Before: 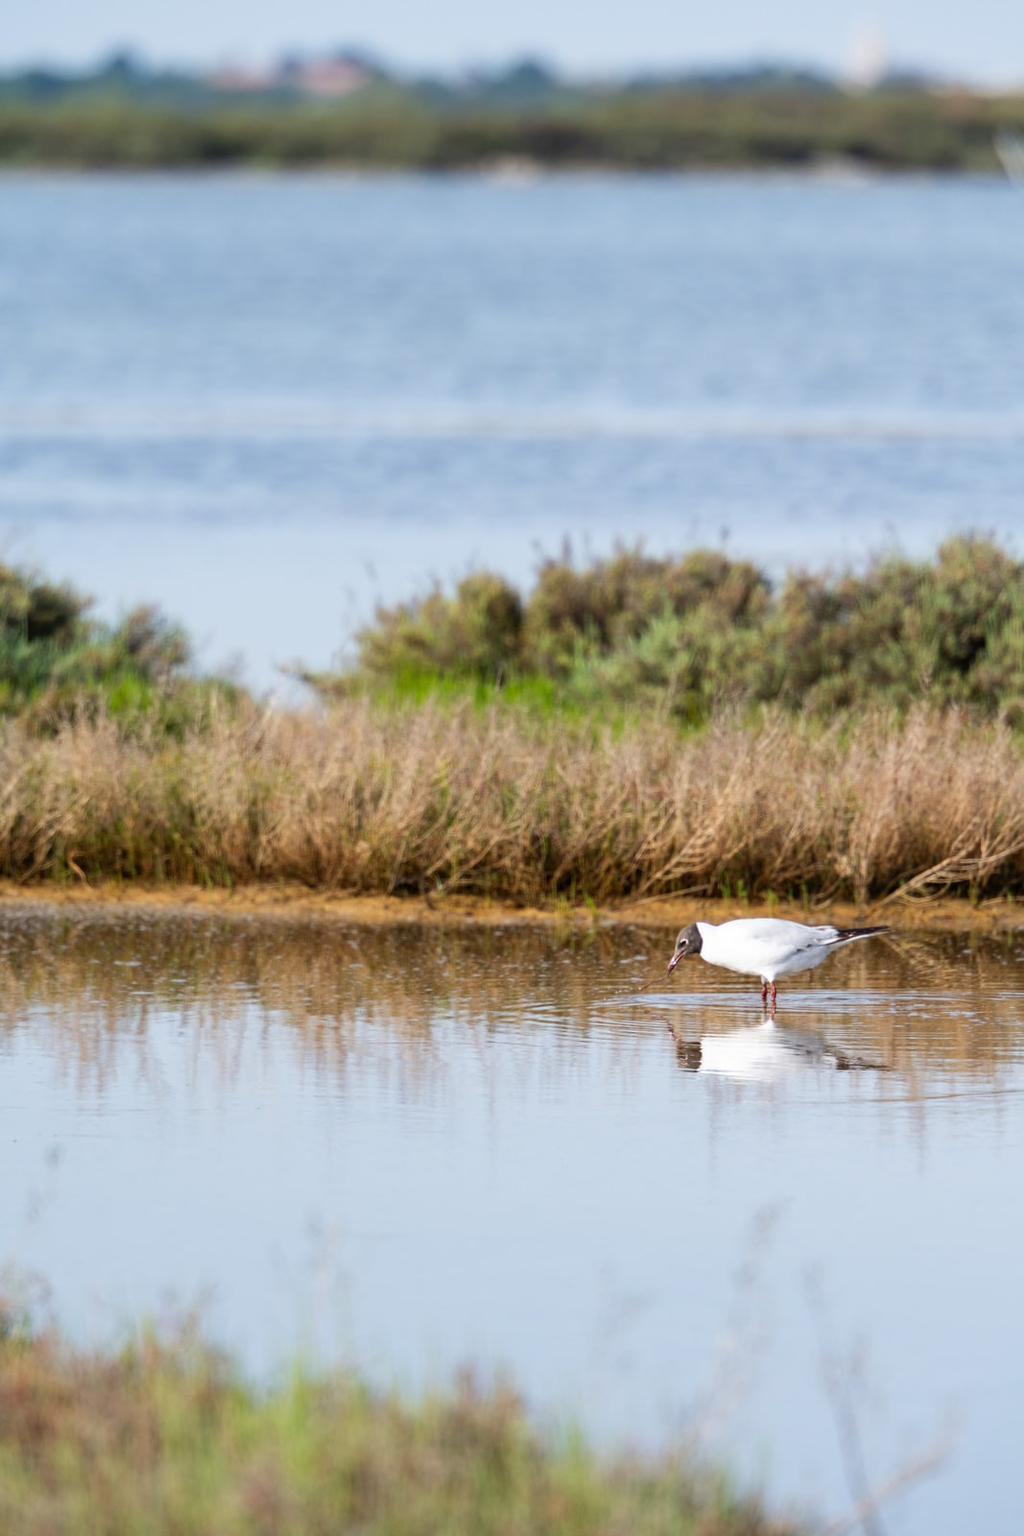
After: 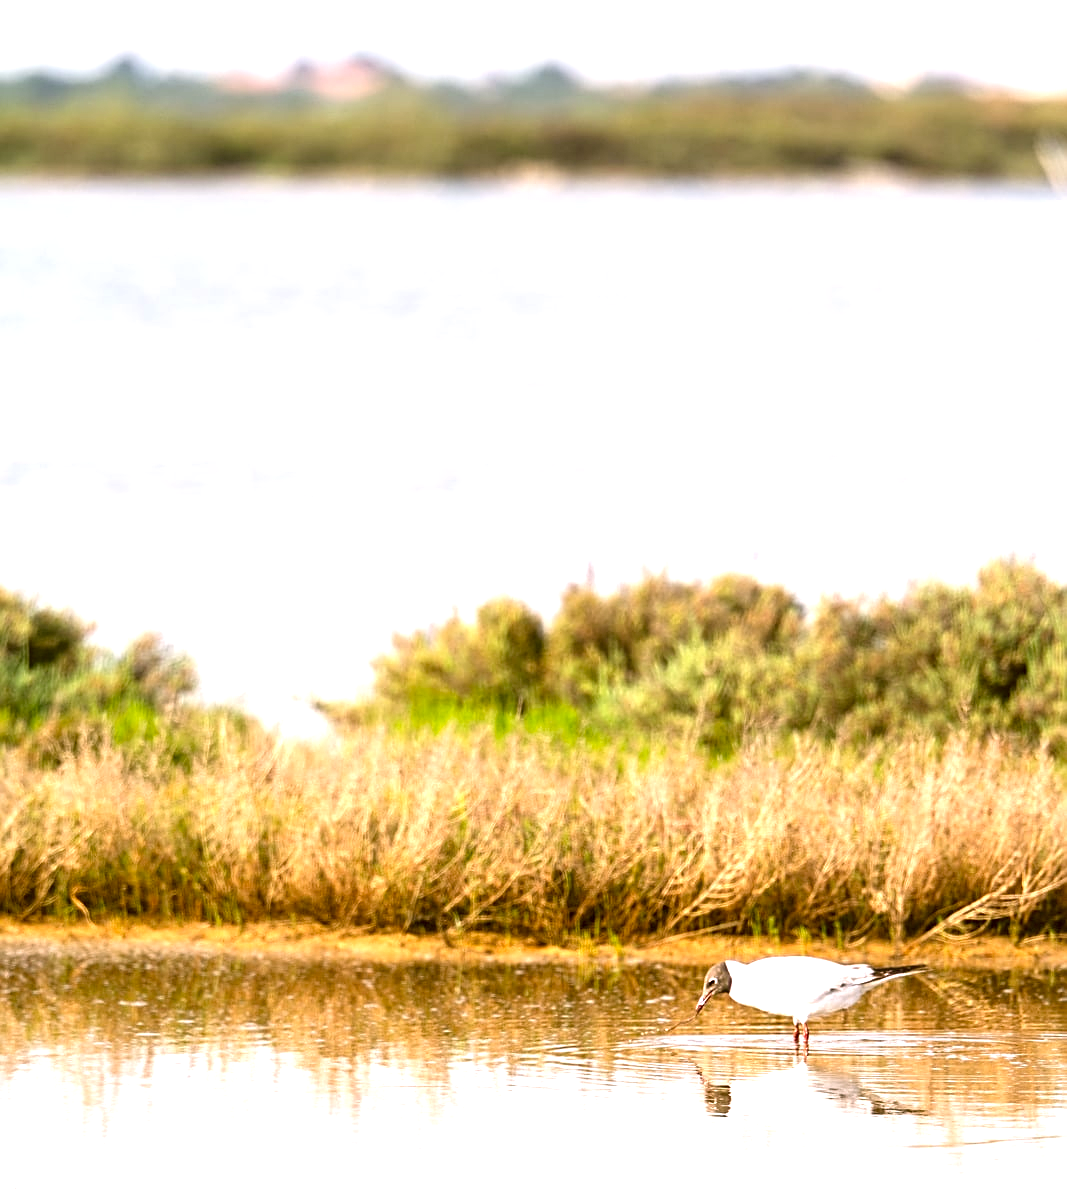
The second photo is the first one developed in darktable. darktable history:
exposure: black level correction 0, exposure 1.2 EV, compensate exposure bias true, compensate highlight preservation false
crop: bottom 24.987%
sharpen: on, module defaults
color correction: highlights a* 8.39, highlights b* 15, shadows a* -0.611, shadows b* 26.24
